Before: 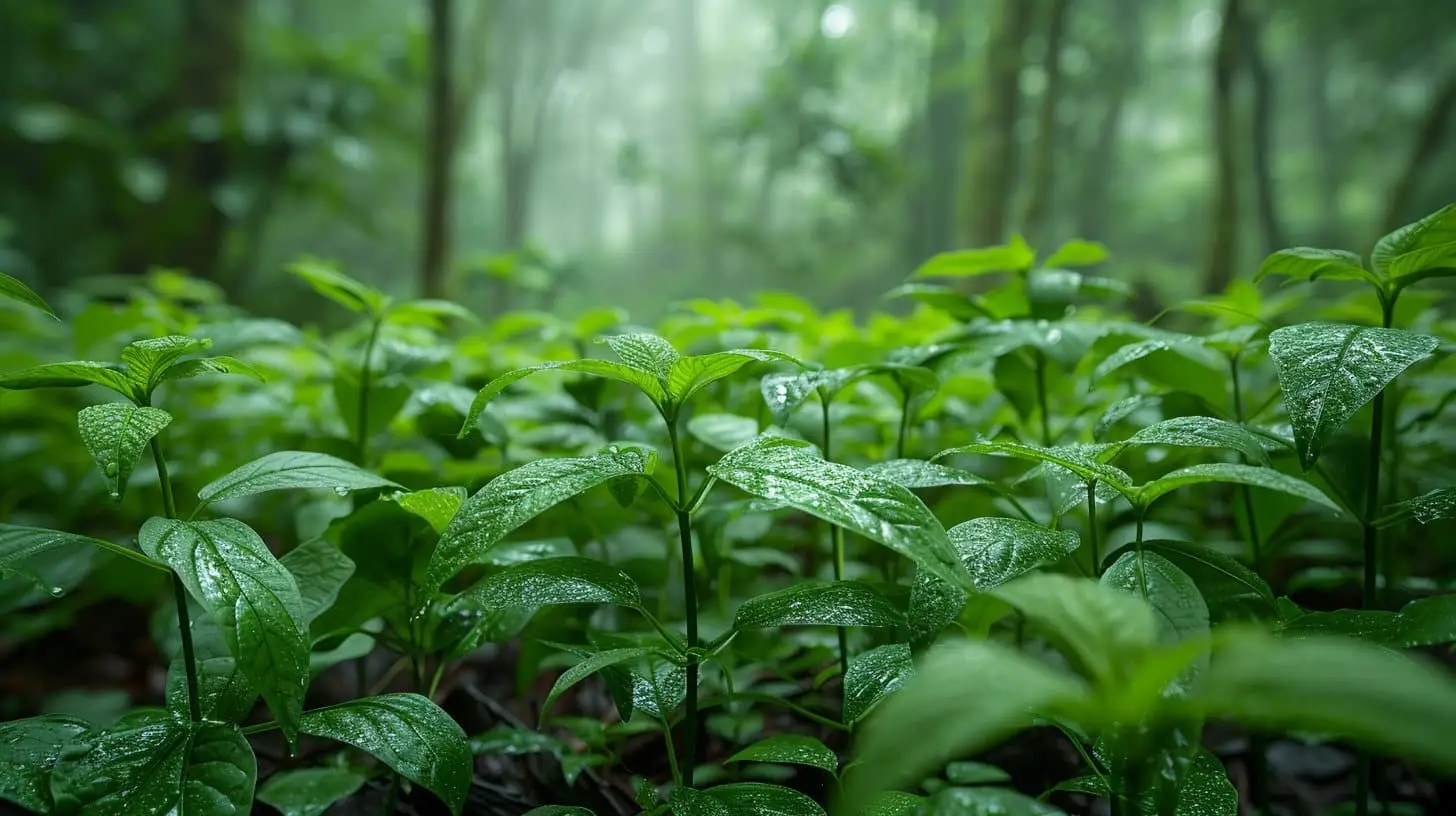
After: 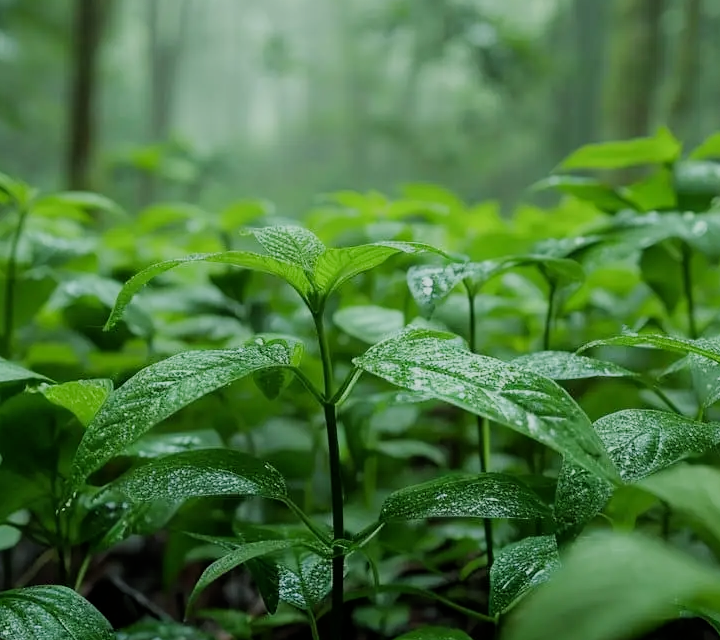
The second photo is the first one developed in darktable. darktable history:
crop and rotate: angle 0.02°, left 24.353%, top 13.219%, right 26.156%, bottom 8.224%
filmic rgb: black relative exposure -7.65 EV, white relative exposure 4.56 EV, hardness 3.61
